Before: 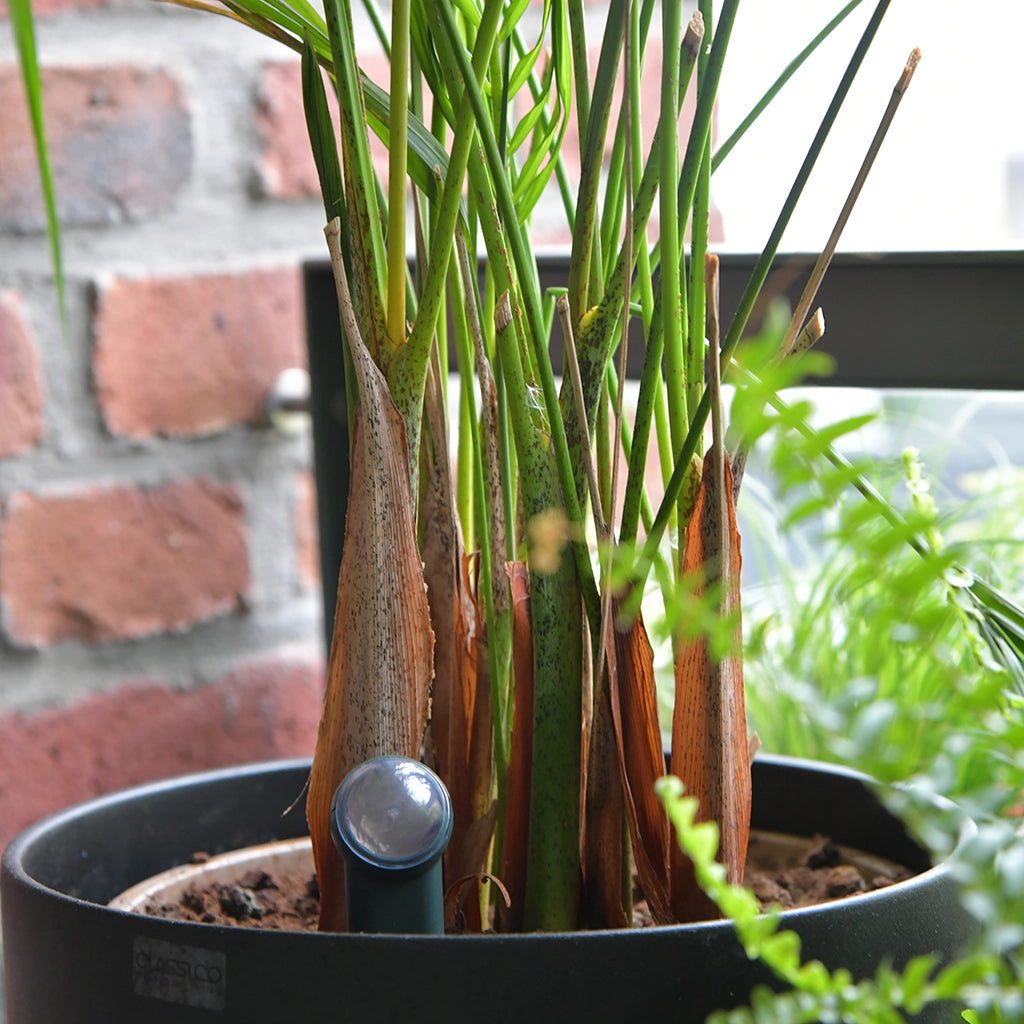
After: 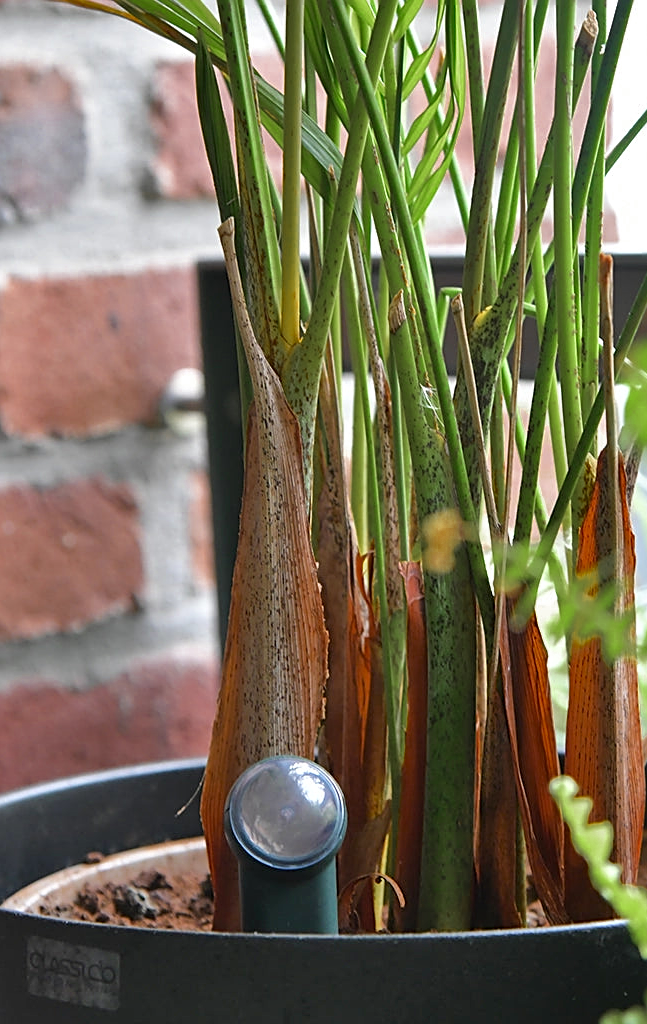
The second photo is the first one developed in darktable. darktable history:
color zones: curves: ch0 [(0.11, 0.396) (0.195, 0.36) (0.25, 0.5) (0.303, 0.412) (0.357, 0.544) (0.75, 0.5) (0.967, 0.328)]; ch1 [(0, 0.468) (0.112, 0.512) (0.202, 0.6) (0.25, 0.5) (0.307, 0.352) (0.357, 0.544) (0.75, 0.5) (0.963, 0.524)]
shadows and highlights: soften with gaussian
crop: left 10.427%, right 26.385%
sharpen: on, module defaults
